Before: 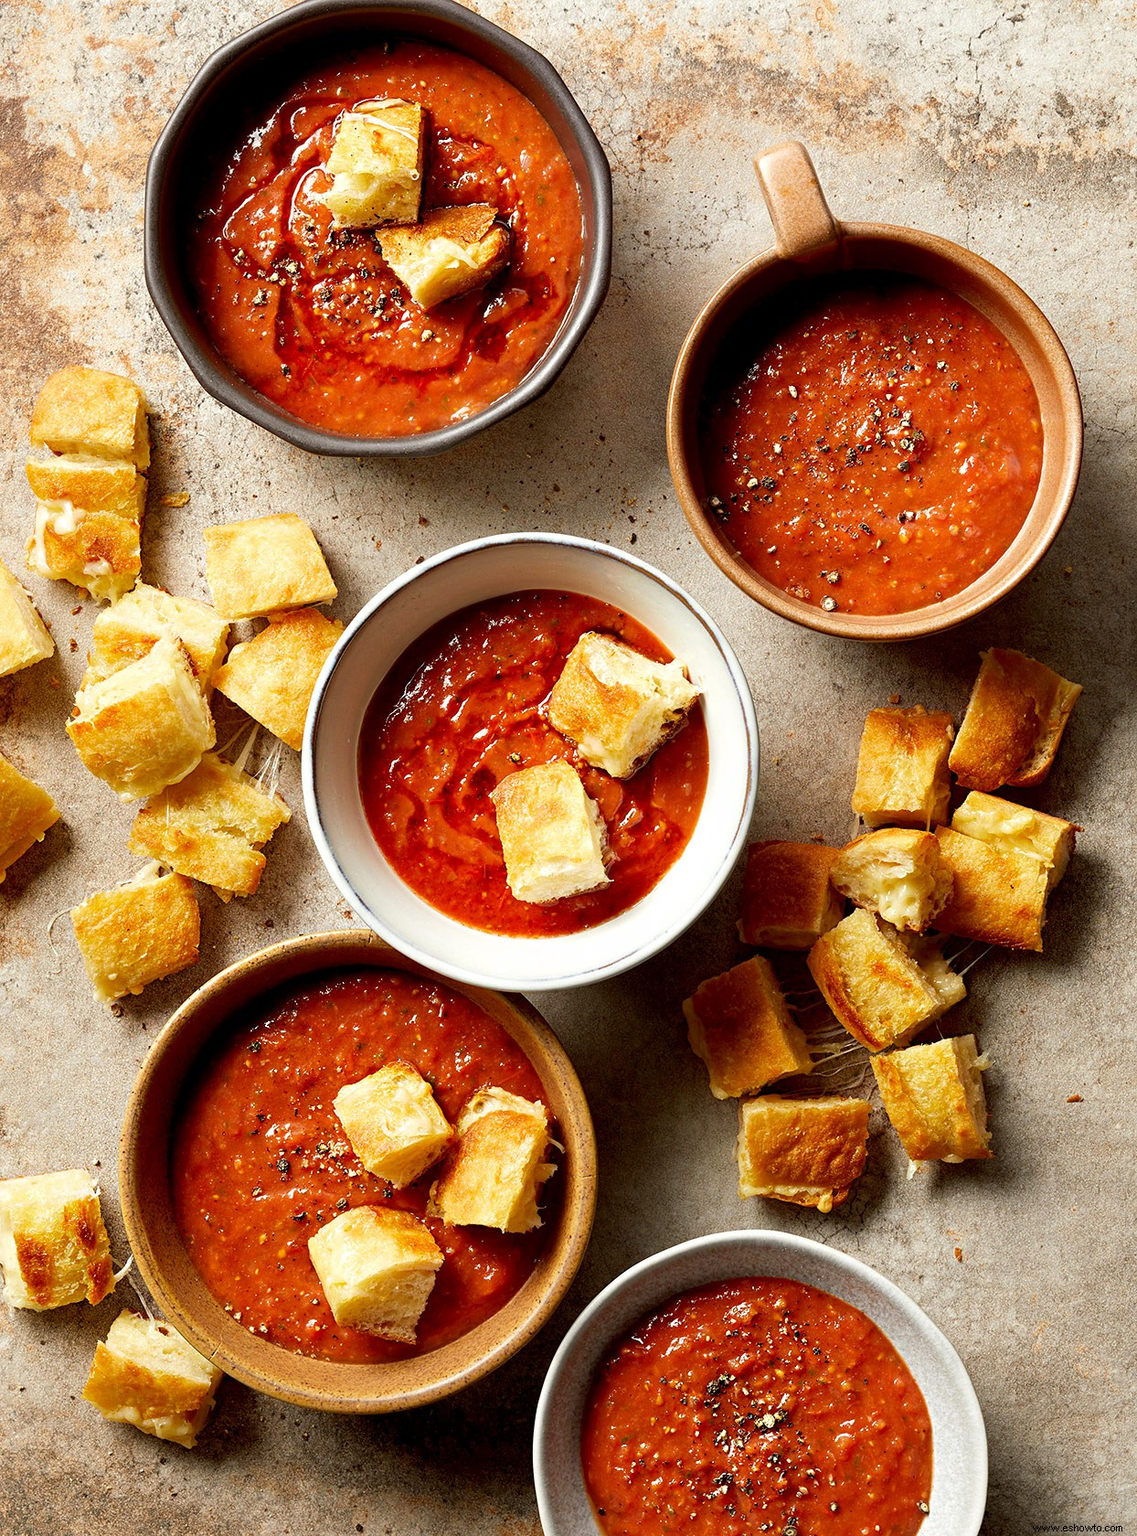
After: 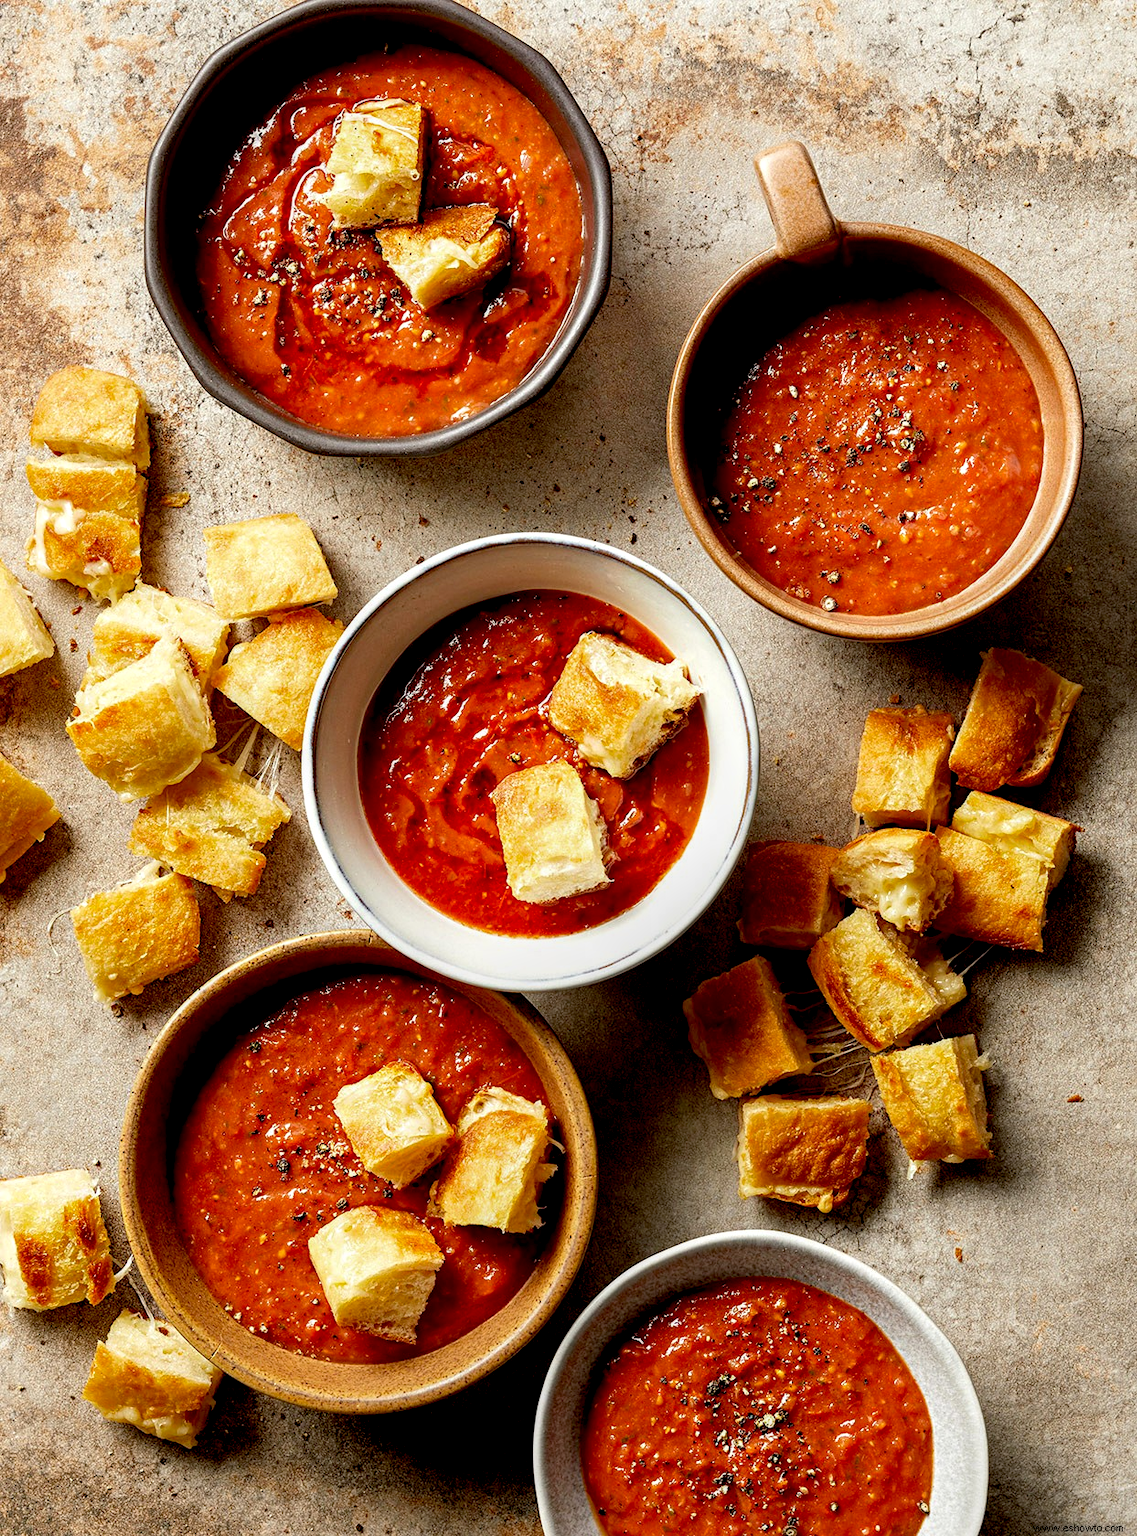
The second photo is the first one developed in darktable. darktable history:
exposure: black level correction 0.011, compensate highlight preservation false
local contrast: on, module defaults
